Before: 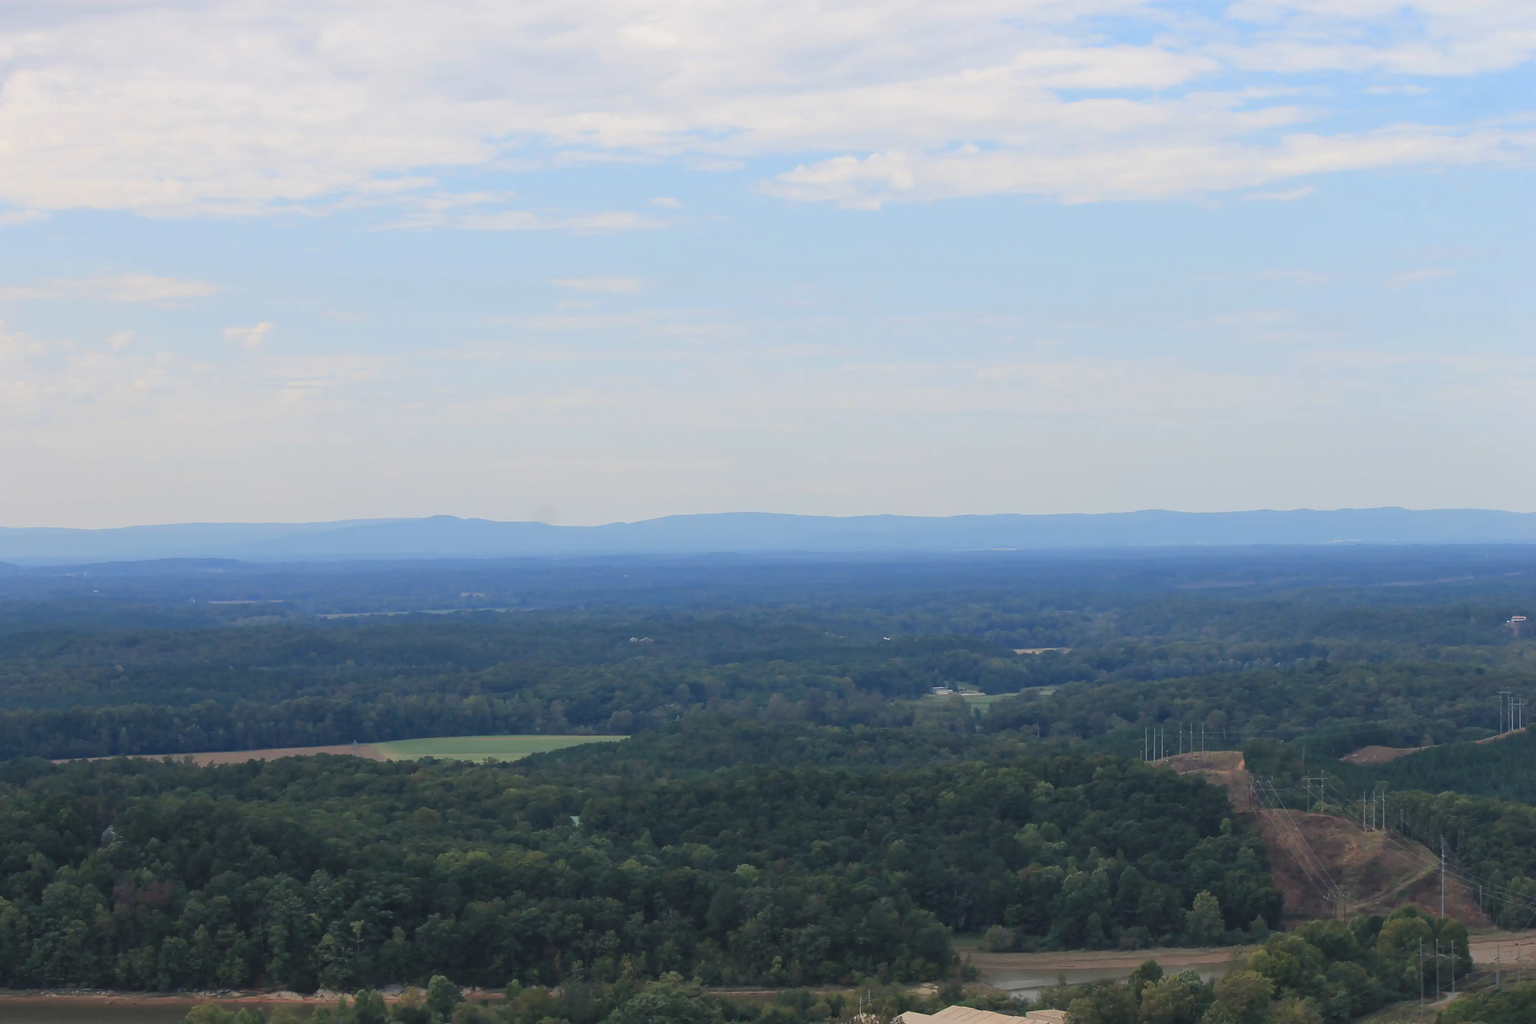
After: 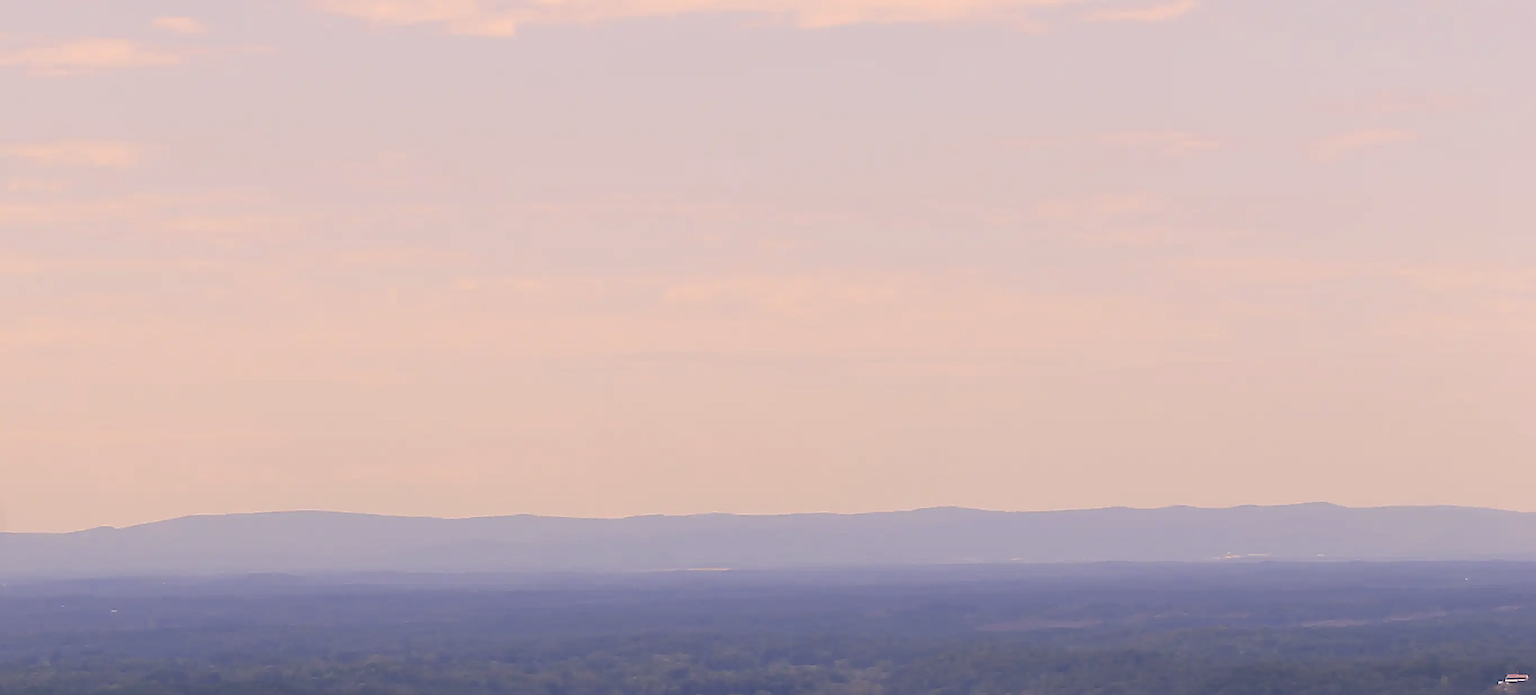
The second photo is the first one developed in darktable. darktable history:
color balance: output saturation 110%
color correction: highlights a* 19.59, highlights b* 27.49, shadows a* 3.46, shadows b* -17.28, saturation 0.73
sharpen: radius 1.4, amount 1.25, threshold 0.7
crop: left 36.005%, top 18.293%, right 0.31%, bottom 38.444%
